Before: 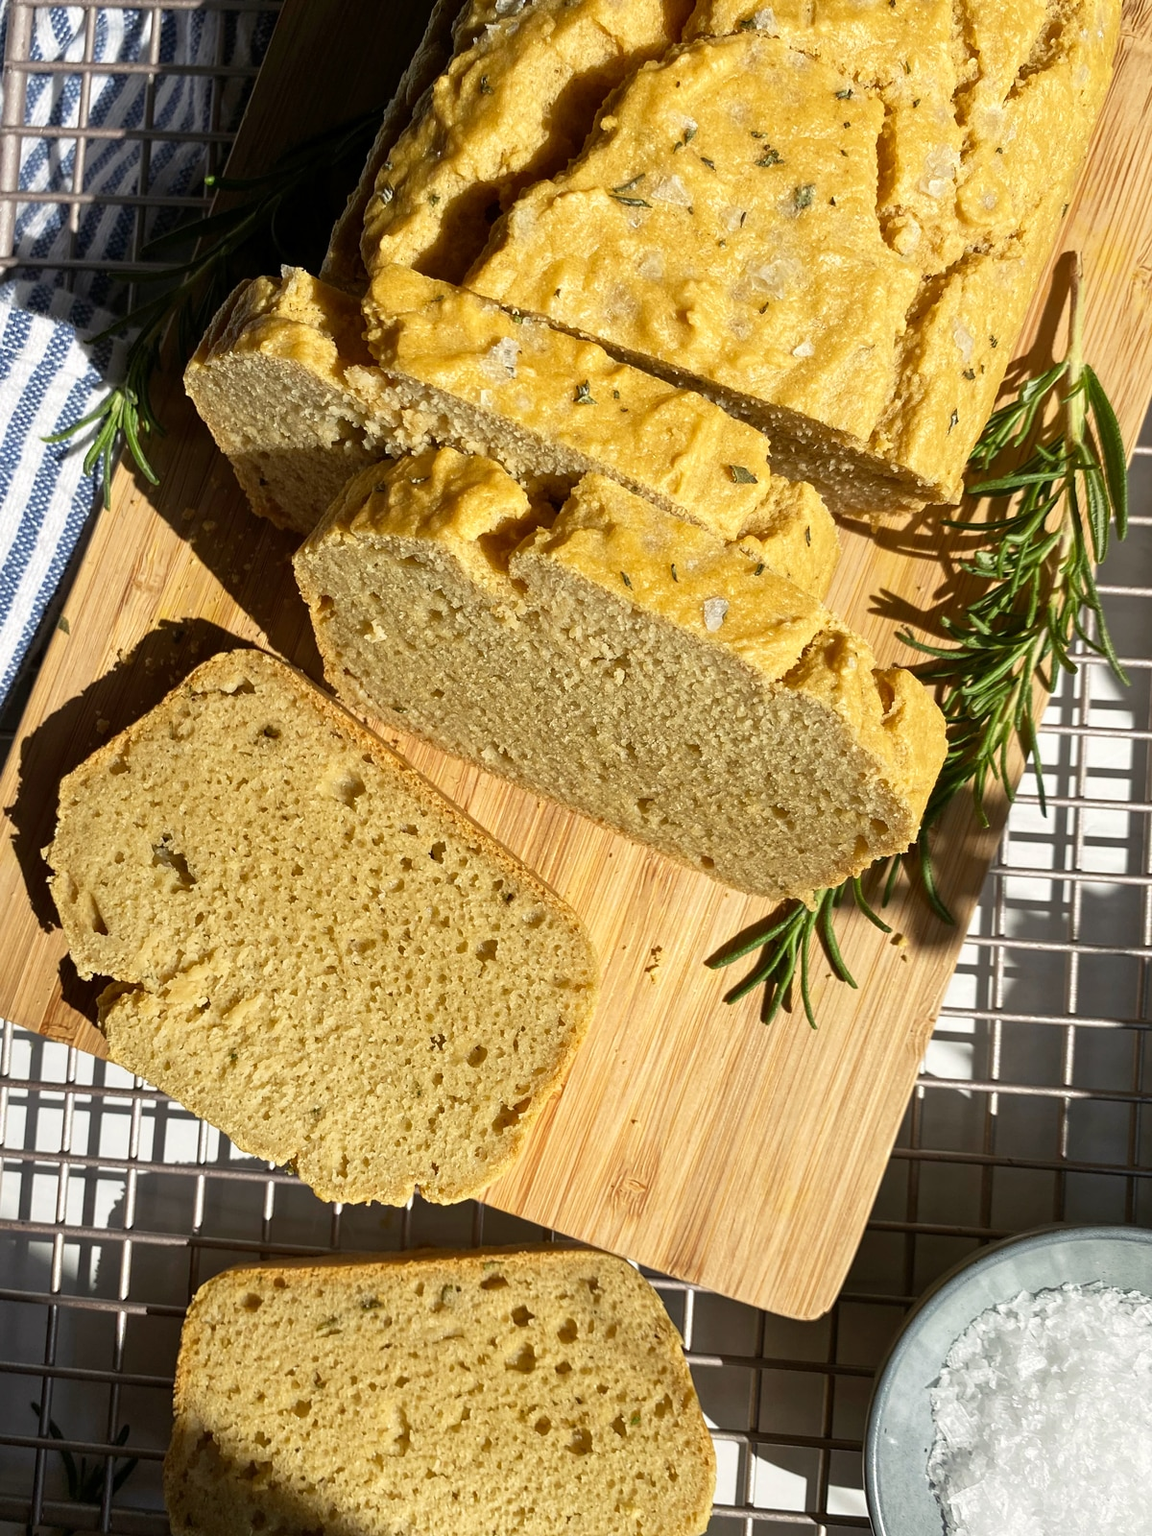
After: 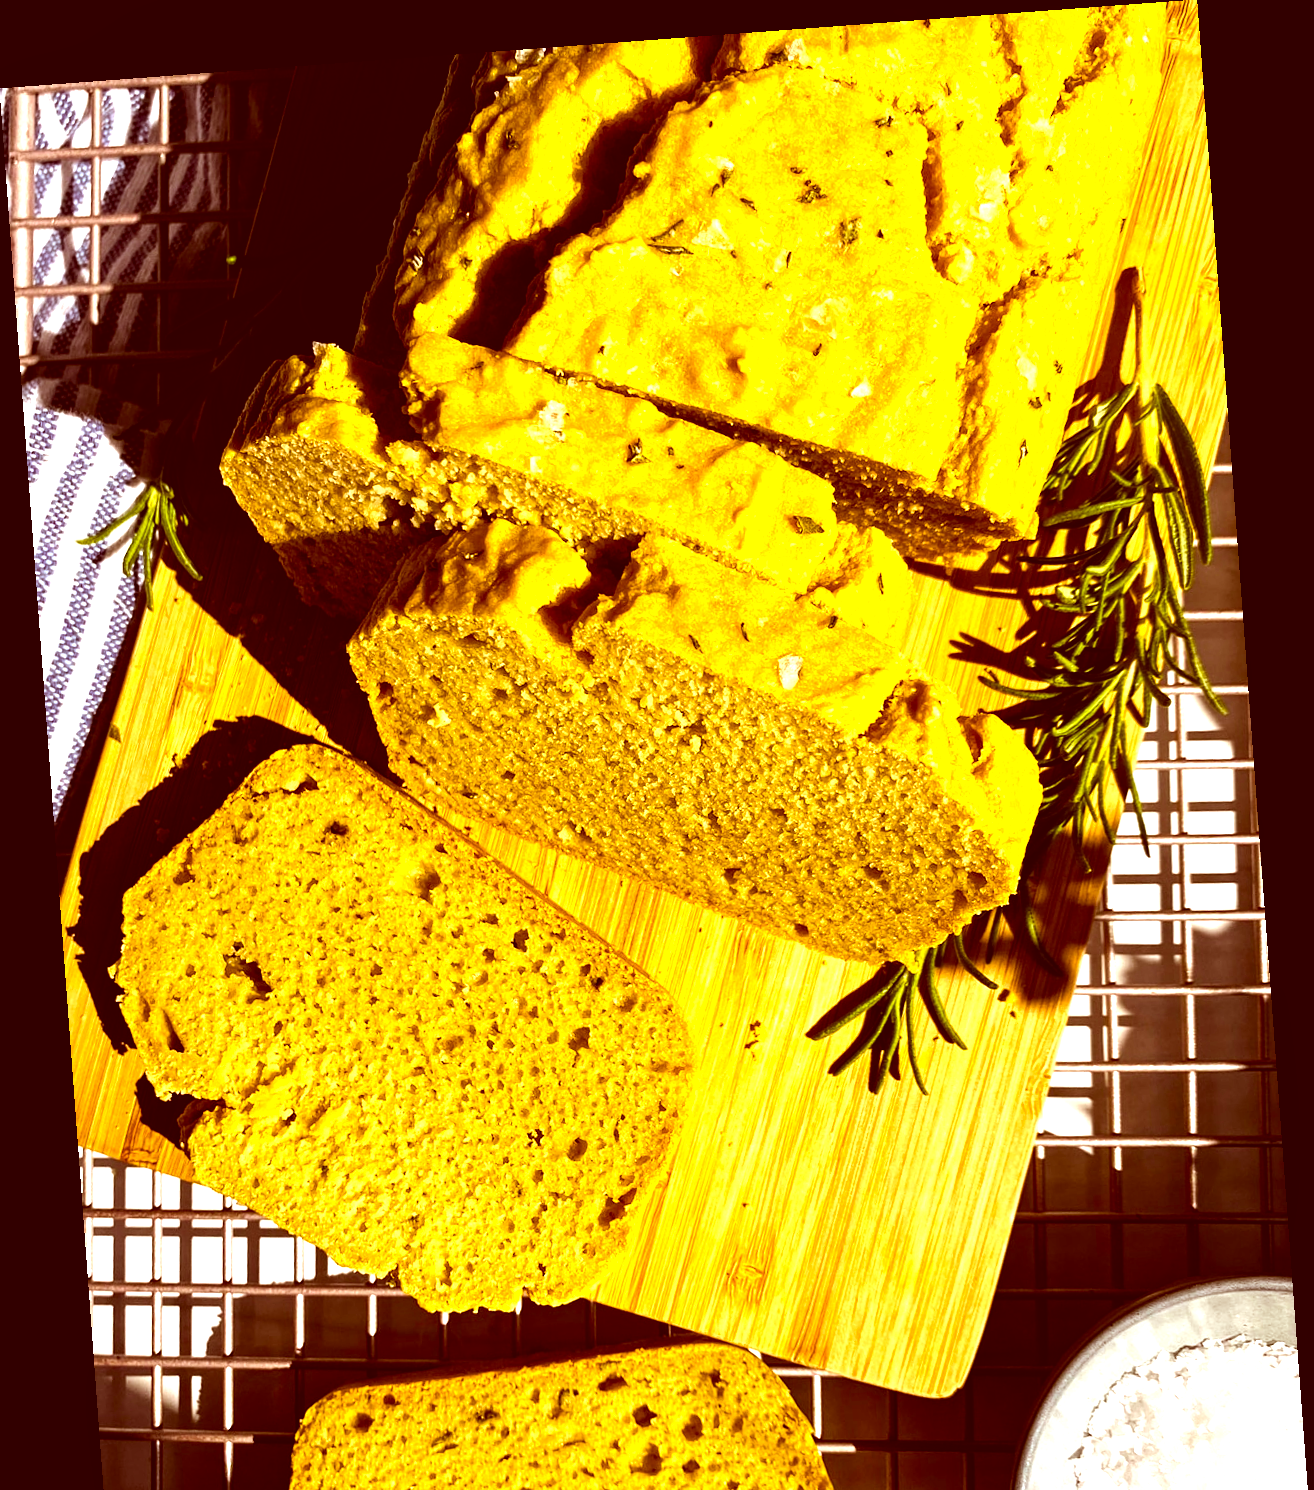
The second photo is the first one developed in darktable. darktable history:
color balance rgb: perceptual saturation grading › global saturation 100%
tone equalizer: -8 EV -1.08 EV, -7 EV -1.01 EV, -6 EV -0.867 EV, -5 EV -0.578 EV, -3 EV 0.578 EV, -2 EV 0.867 EV, -1 EV 1.01 EV, +0 EV 1.08 EV, edges refinement/feathering 500, mask exposure compensation -1.57 EV, preserve details no
rotate and perspective: rotation -4.25°, automatic cropping off
crop and rotate: top 0%, bottom 11.49%
local contrast: highlights 100%, shadows 100%, detail 131%, midtone range 0.2
color correction: highlights a* 9.03, highlights b* 8.71, shadows a* 40, shadows b* 40, saturation 0.8
tone curve: curves: ch0 [(0, 0) (0.003, 0.003) (0.011, 0.011) (0.025, 0.025) (0.044, 0.044) (0.069, 0.069) (0.1, 0.099) (0.136, 0.135) (0.177, 0.177) (0.224, 0.224) (0.277, 0.276) (0.335, 0.334) (0.399, 0.398) (0.468, 0.467) (0.543, 0.547) (0.623, 0.626) (0.709, 0.712) (0.801, 0.802) (0.898, 0.898) (1, 1)], preserve colors none
